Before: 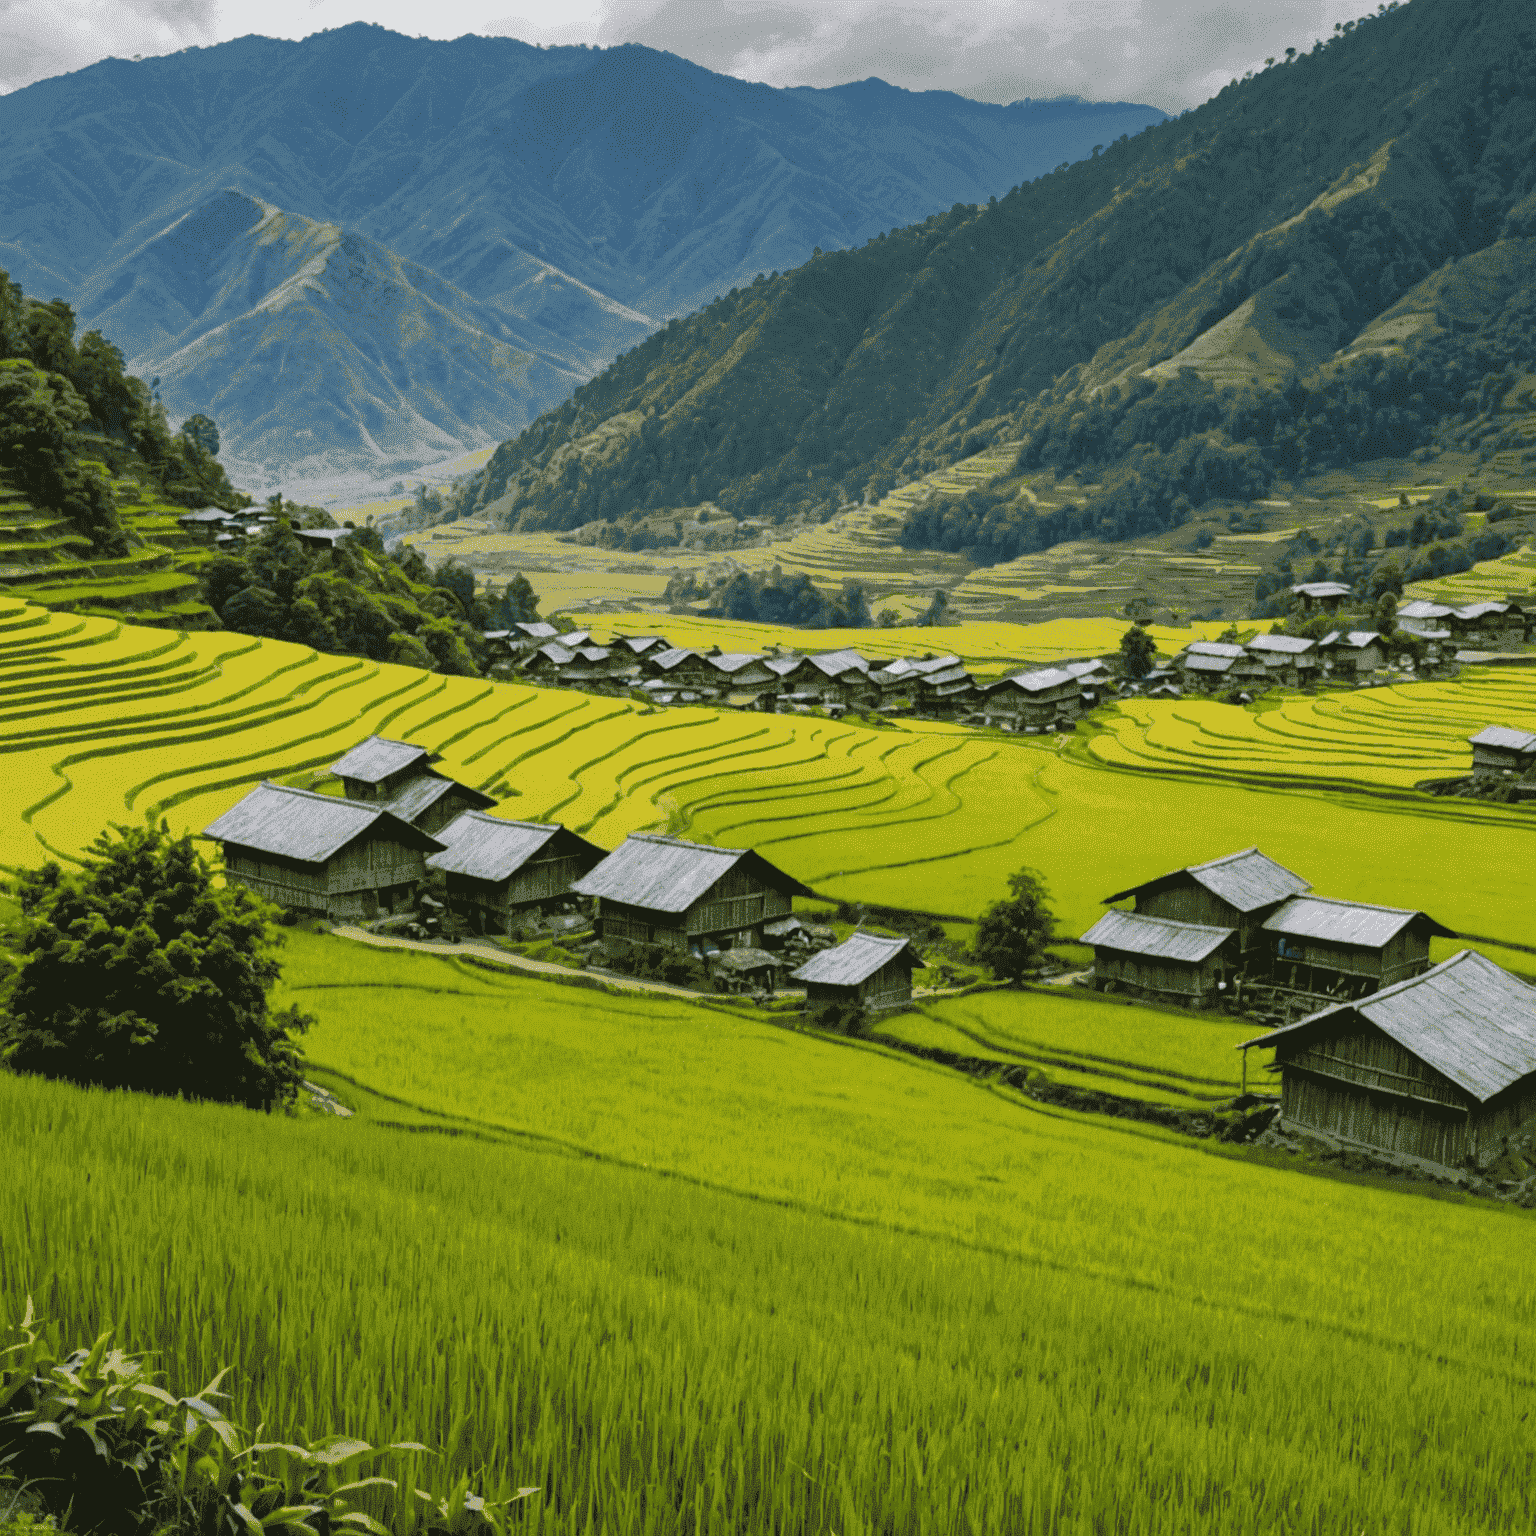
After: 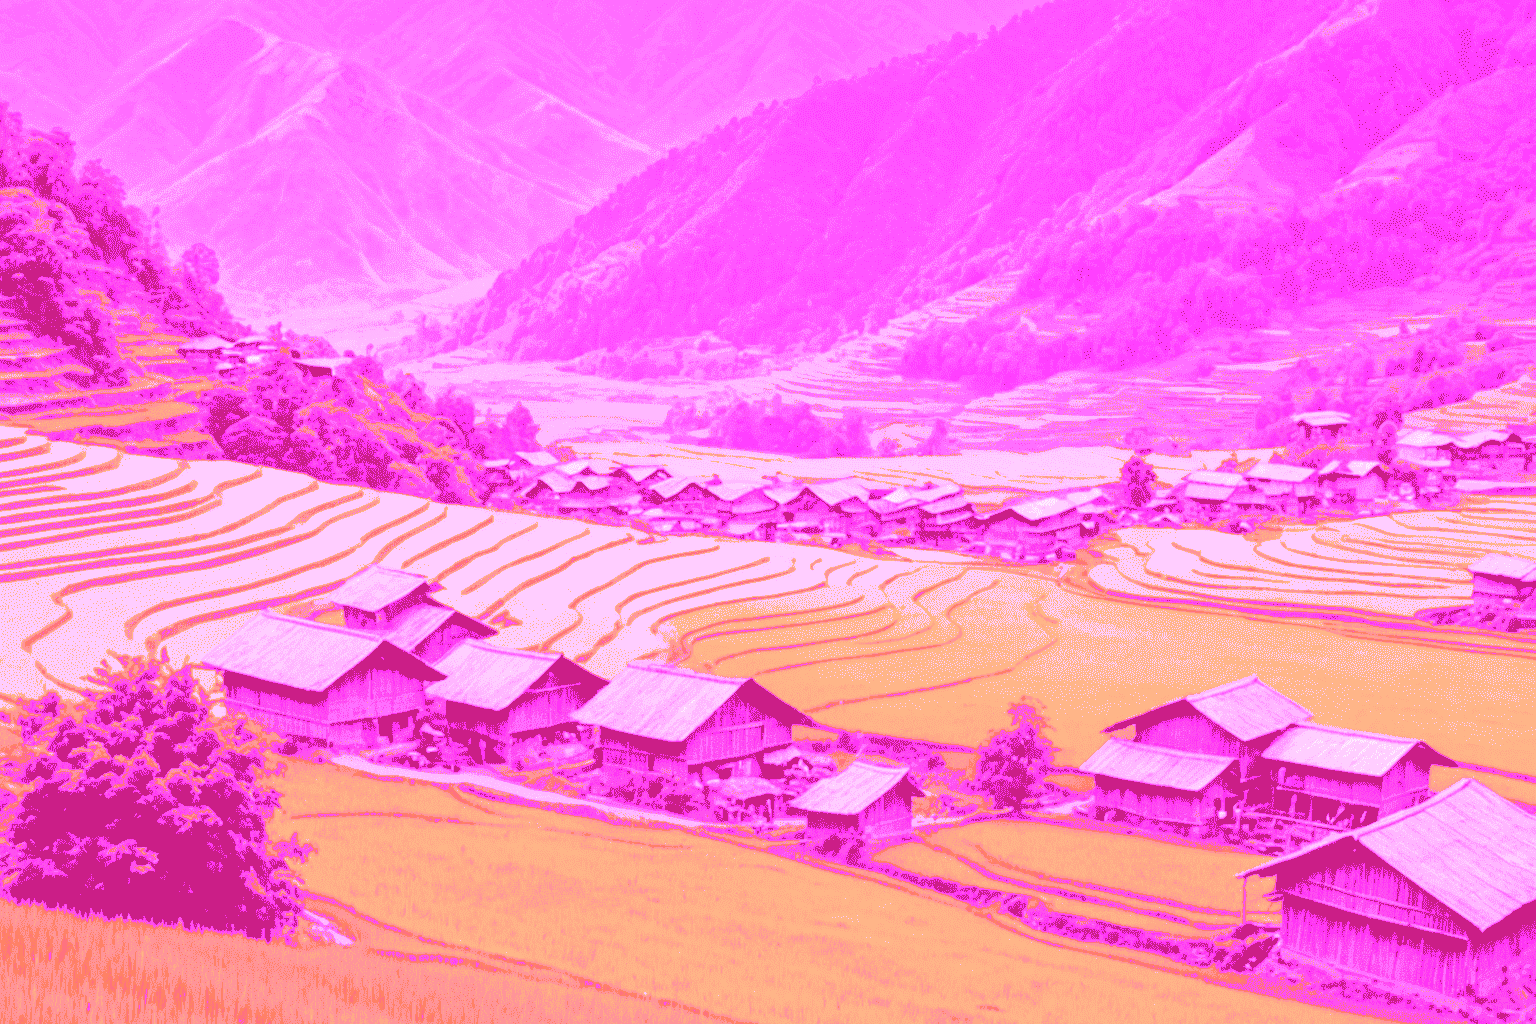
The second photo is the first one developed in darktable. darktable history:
crop: top 11.166%, bottom 22.168%
exposure: exposure 0.178 EV, compensate exposure bias true, compensate highlight preservation false
white balance: red 8, blue 8
